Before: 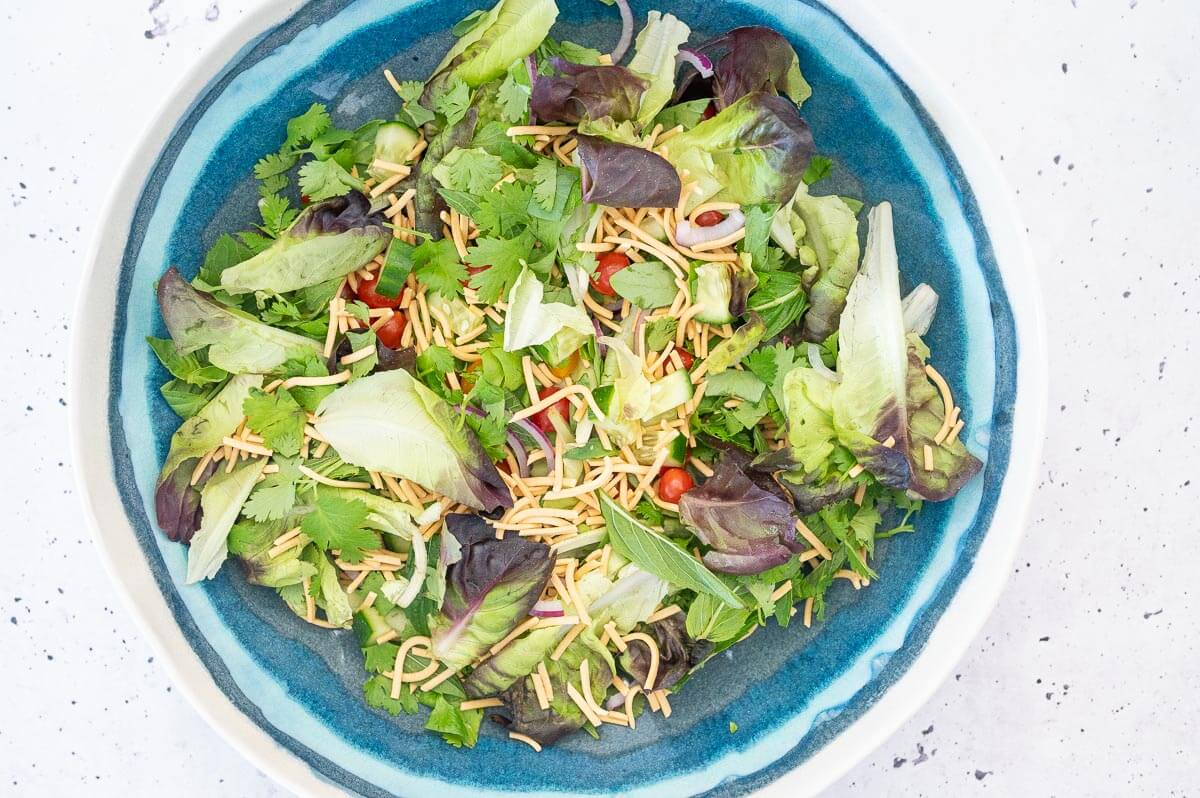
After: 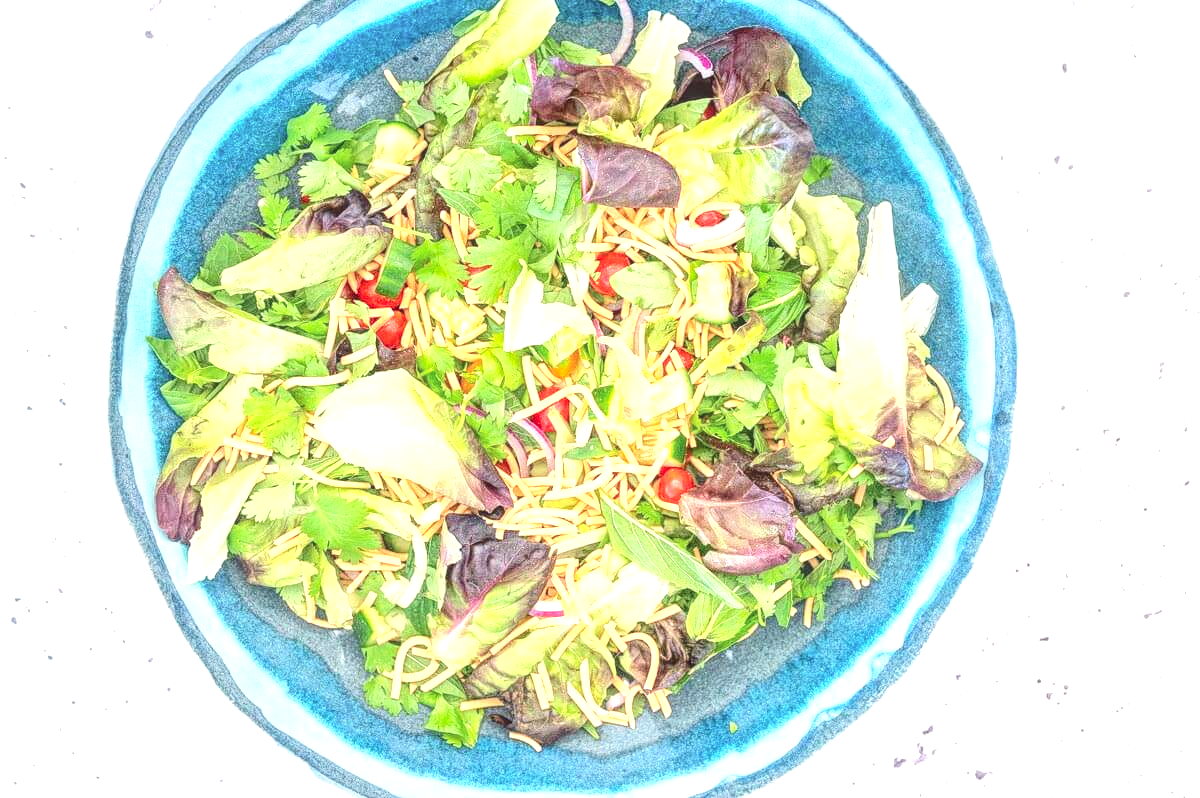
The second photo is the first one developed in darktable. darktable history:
exposure: black level correction 0, exposure 1.3 EV, compensate exposure bias true, compensate highlight preservation false
local contrast: highlights 74%, shadows 55%, detail 176%, midtone range 0.207
tone curve: curves: ch0 [(0, 0.019) (0.204, 0.162) (0.491, 0.519) (0.748, 0.765) (1, 0.919)]; ch1 [(0, 0) (0.179, 0.173) (0.322, 0.32) (0.442, 0.447) (0.496, 0.504) (0.566, 0.585) (0.761, 0.803) (1, 1)]; ch2 [(0, 0) (0.434, 0.447) (0.483, 0.487) (0.555, 0.563) (0.697, 0.68) (1, 1)], color space Lab, independent channels, preserve colors none
